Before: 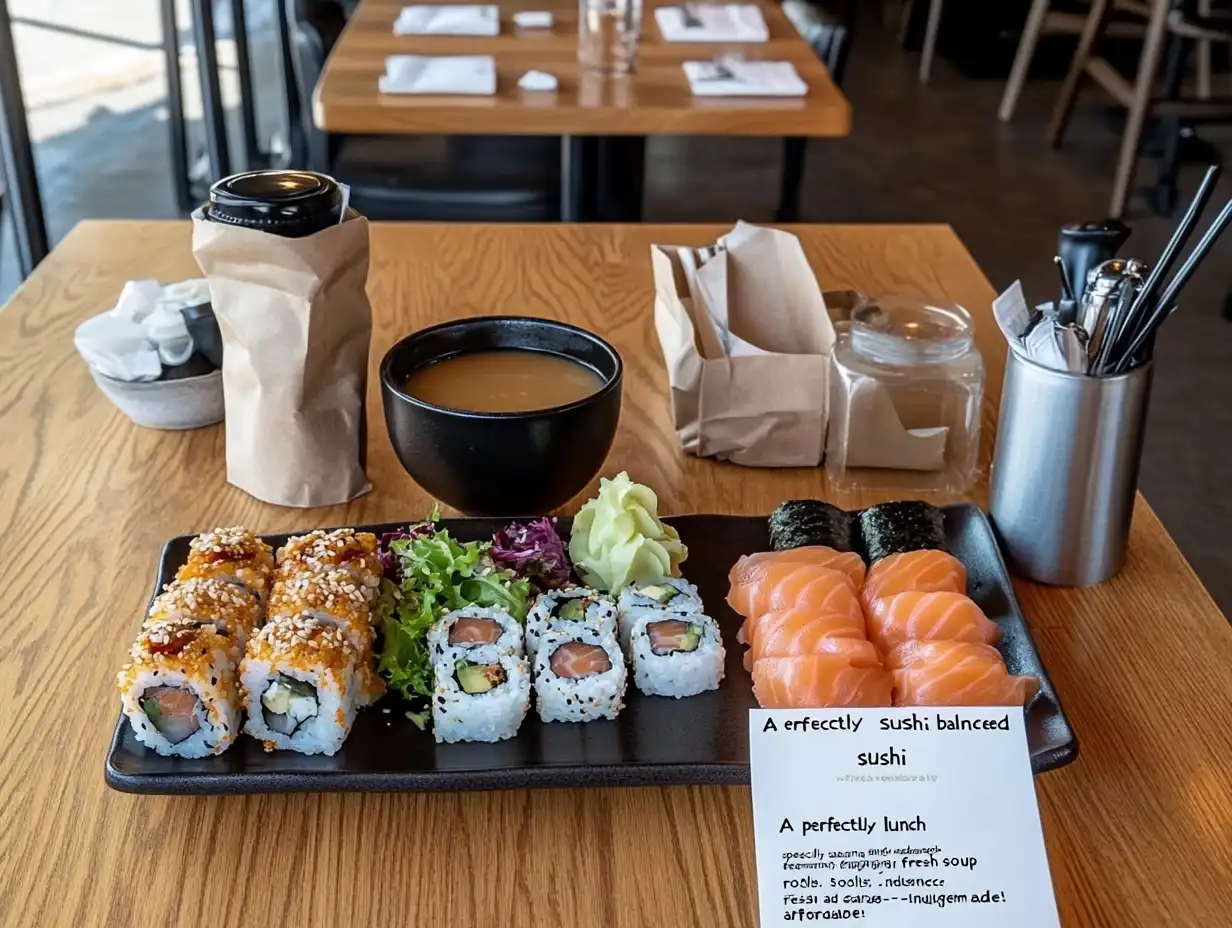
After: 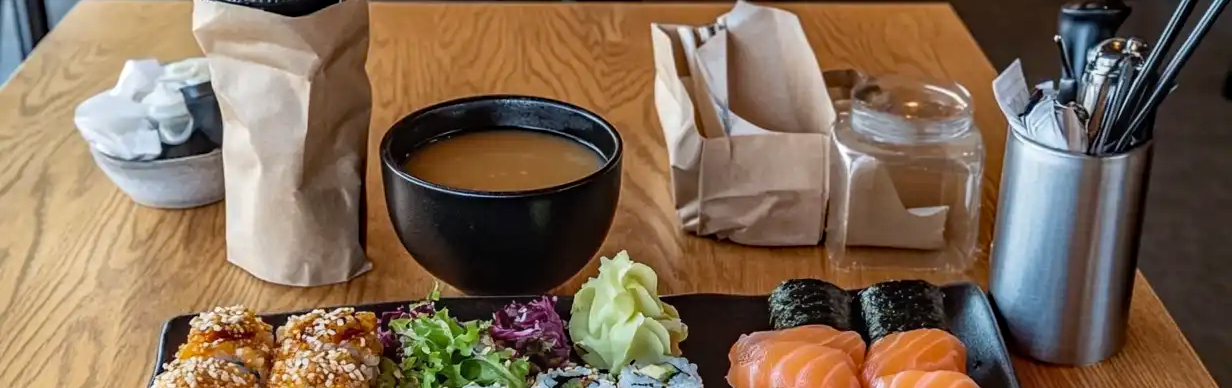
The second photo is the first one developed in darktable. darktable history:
local contrast: detail 110%
haze removal: compatibility mode true, adaptive false
crop and rotate: top 23.84%, bottom 34.294%
